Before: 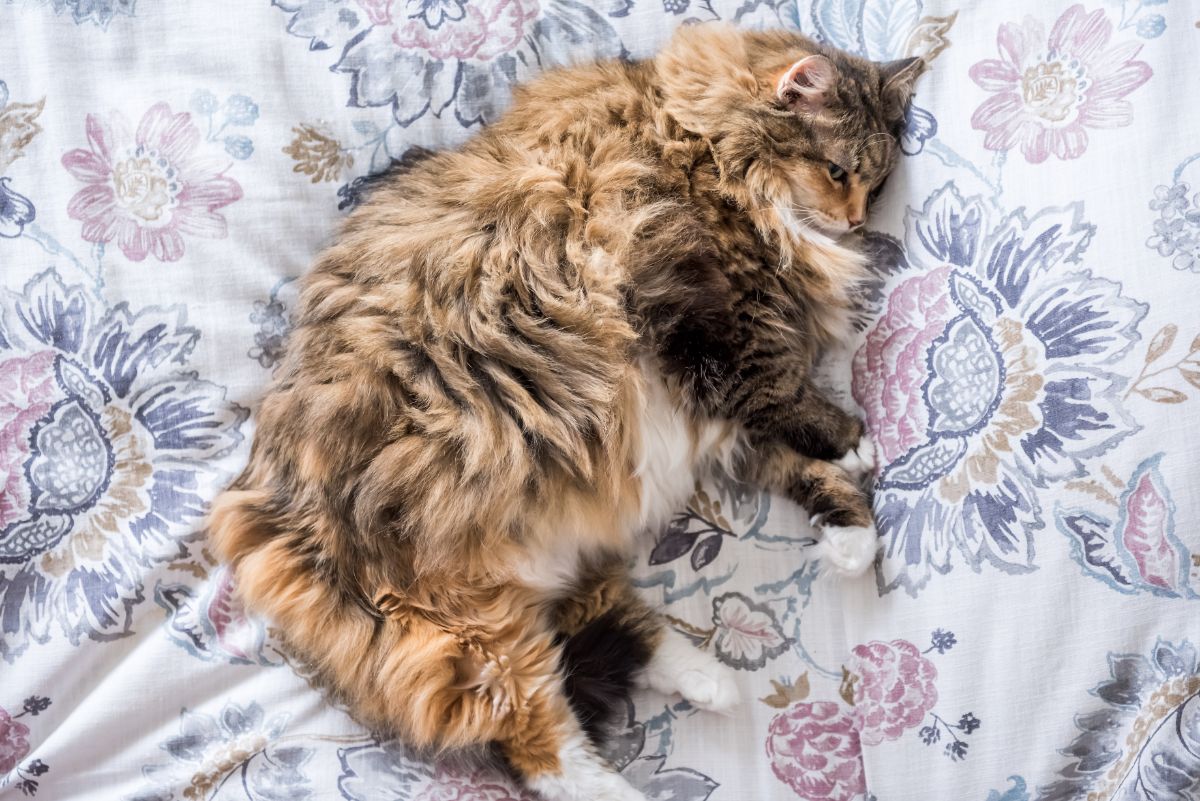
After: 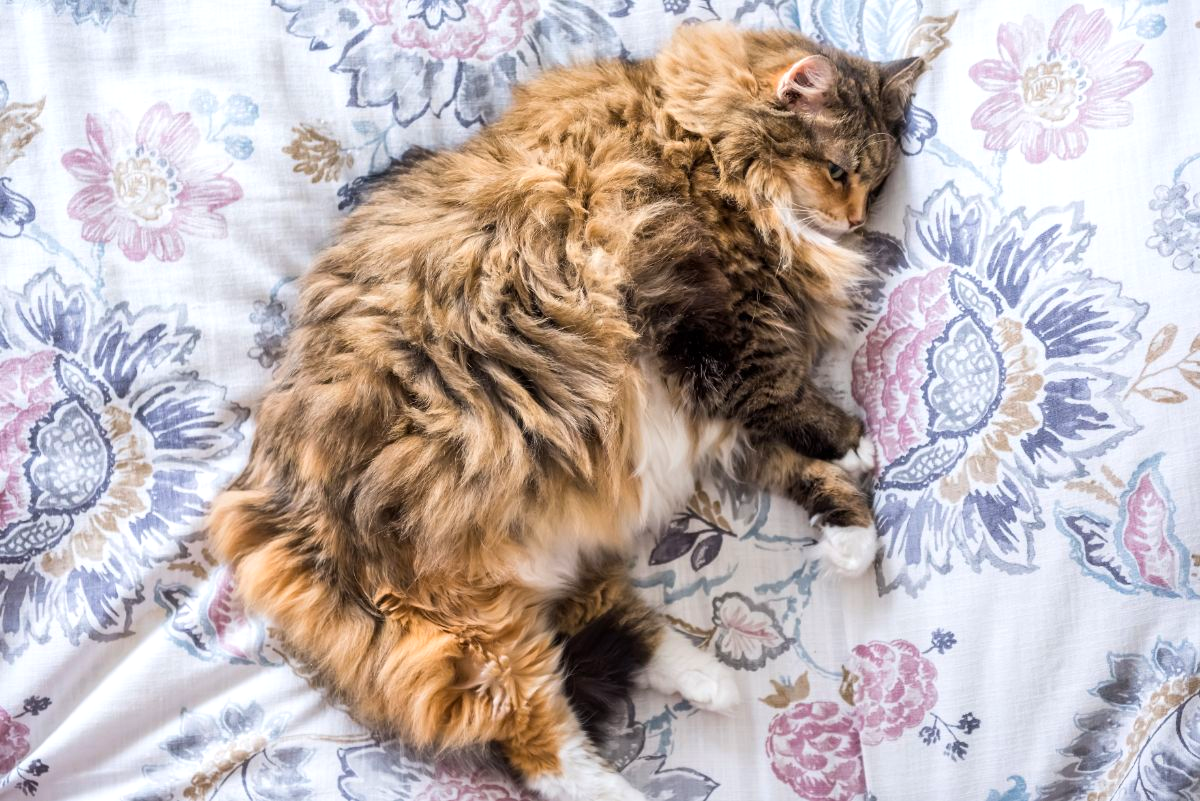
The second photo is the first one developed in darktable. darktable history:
color balance rgb: highlights gain › luminance 17.612%, linear chroma grading › global chroma -0.87%, perceptual saturation grading › global saturation 0.574%, perceptual brilliance grading › global brilliance 1.948%, perceptual brilliance grading › highlights -3.715%, global vibrance 34.214%
